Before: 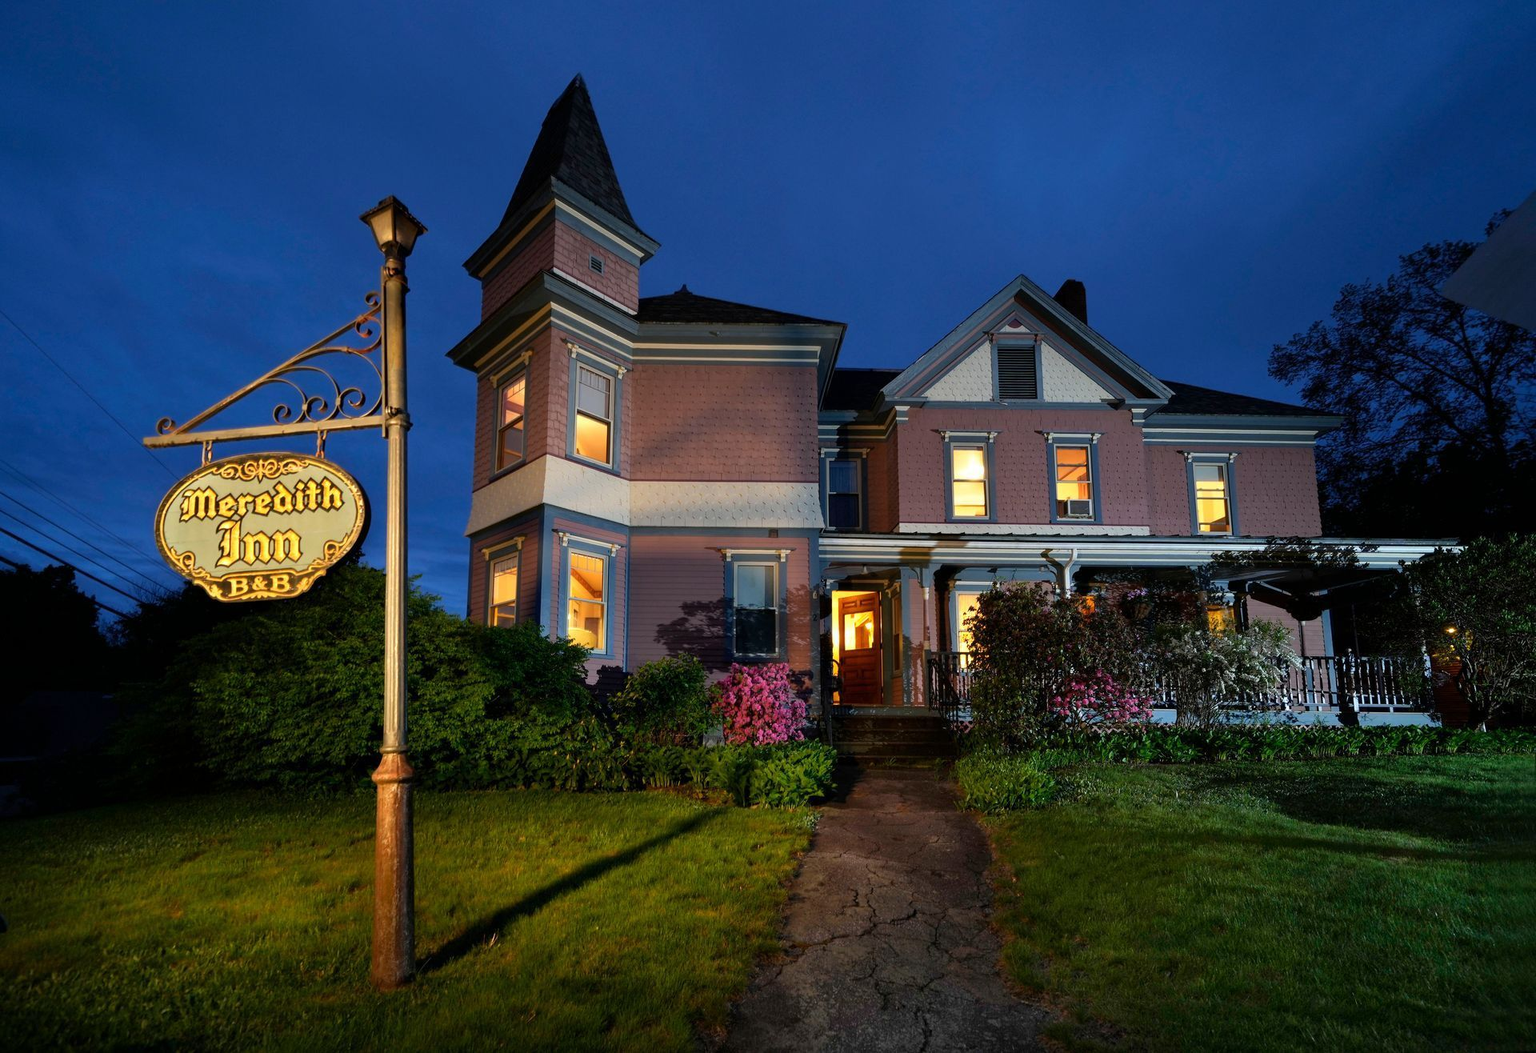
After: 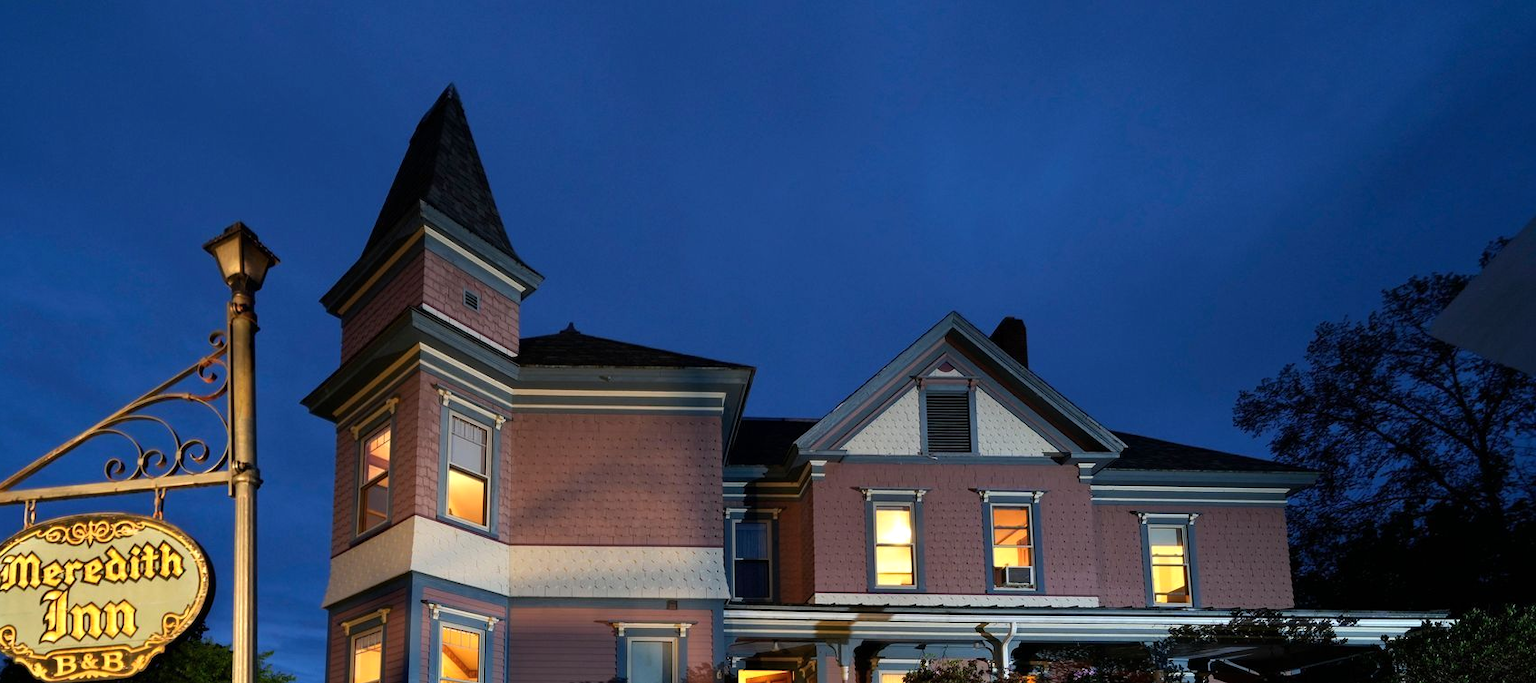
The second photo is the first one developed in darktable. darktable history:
color balance rgb: shadows lift › luminance -10%, highlights gain › luminance 10%, saturation formula JzAzBz (2021)
crop and rotate: left 11.812%, bottom 42.776%
